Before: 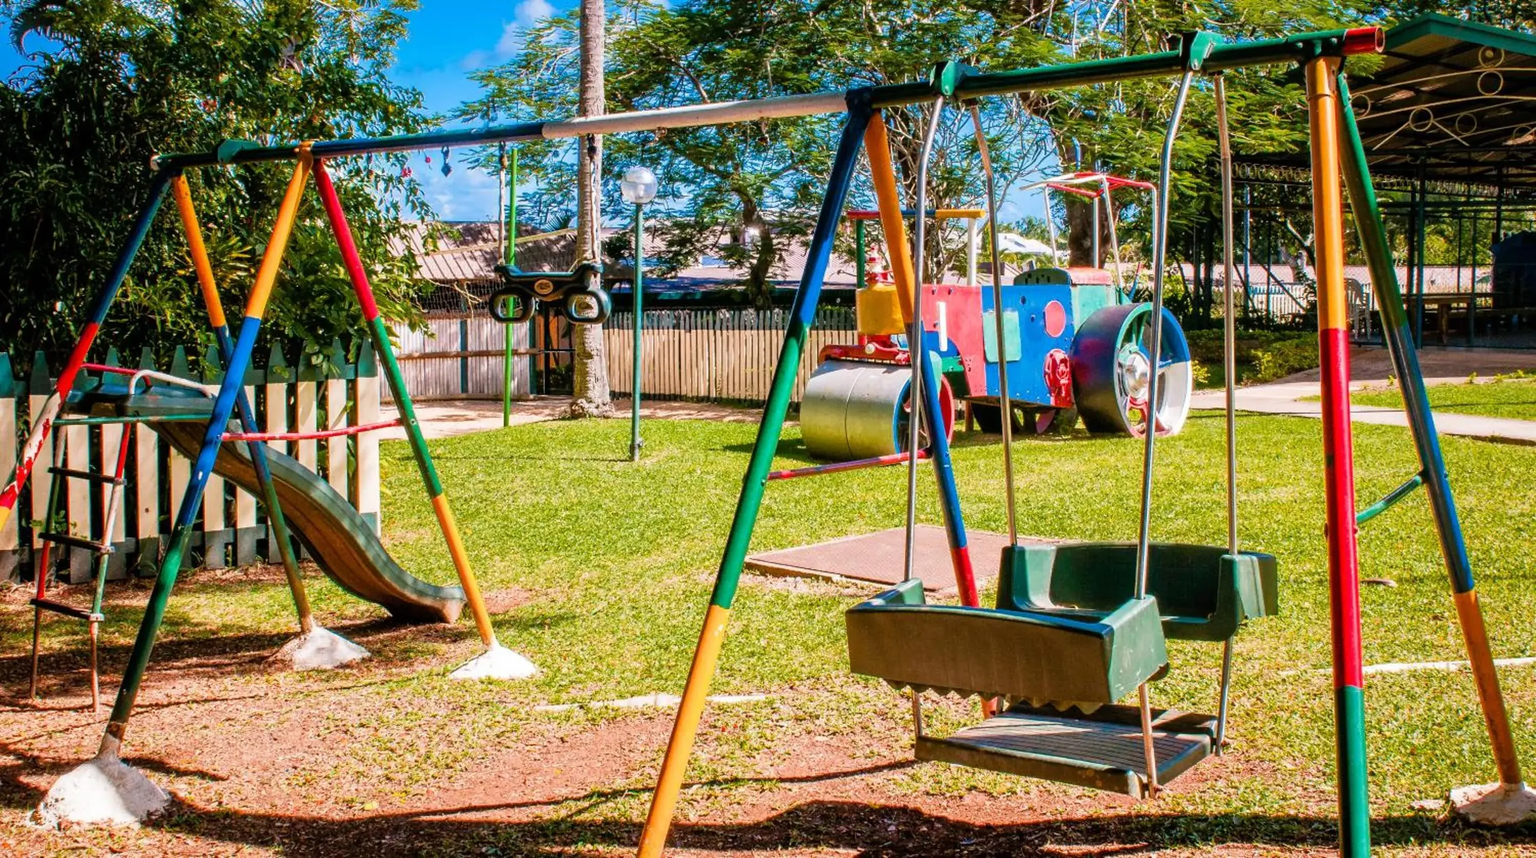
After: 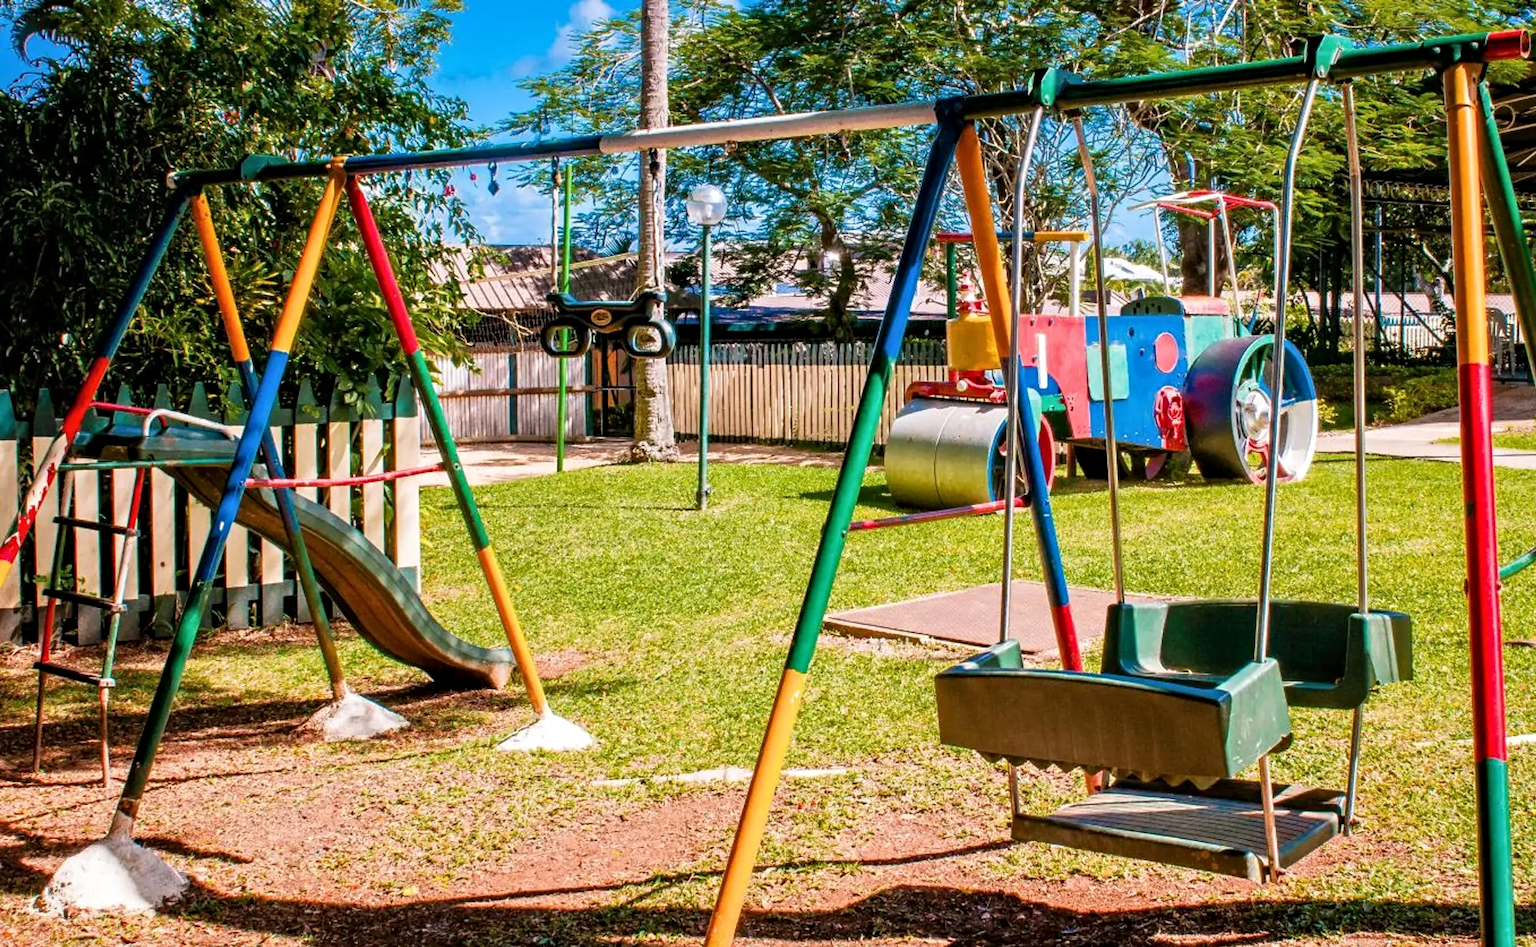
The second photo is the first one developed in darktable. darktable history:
contrast equalizer: y [[0.5, 0.504, 0.515, 0.527, 0.535, 0.534], [0.5 ×6], [0.491, 0.387, 0.179, 0.068, 0.068, 0.068], [0 ×5, 0.023], [0 ×6]]
crop: right 9.509%, bottom 0.031%
